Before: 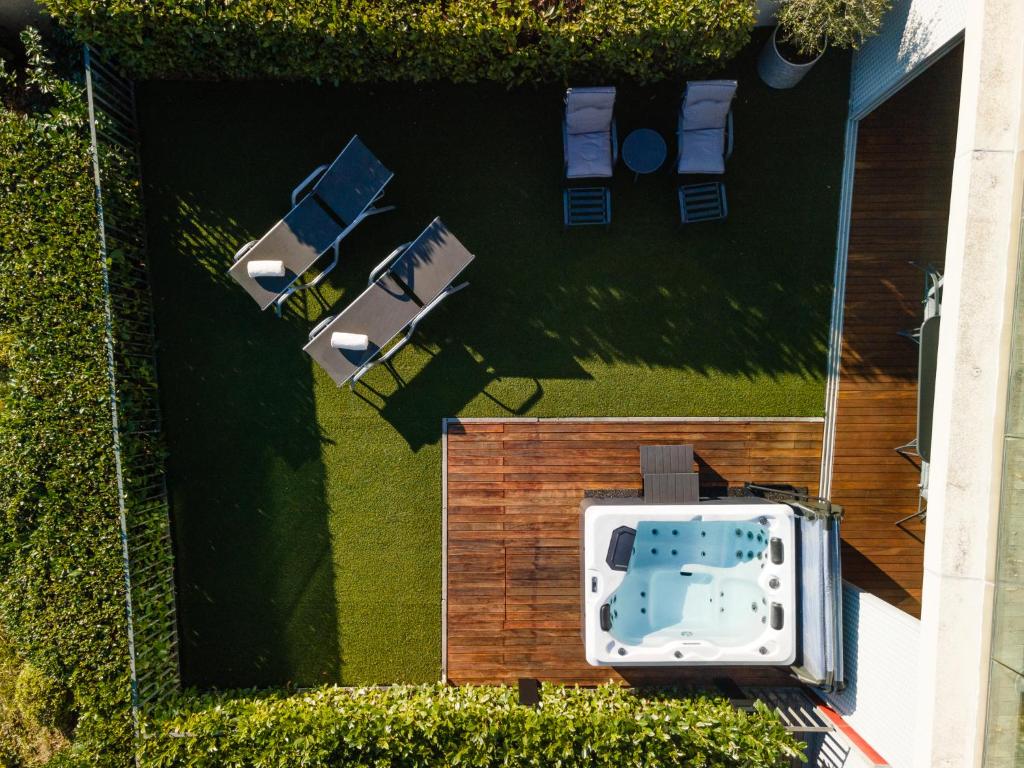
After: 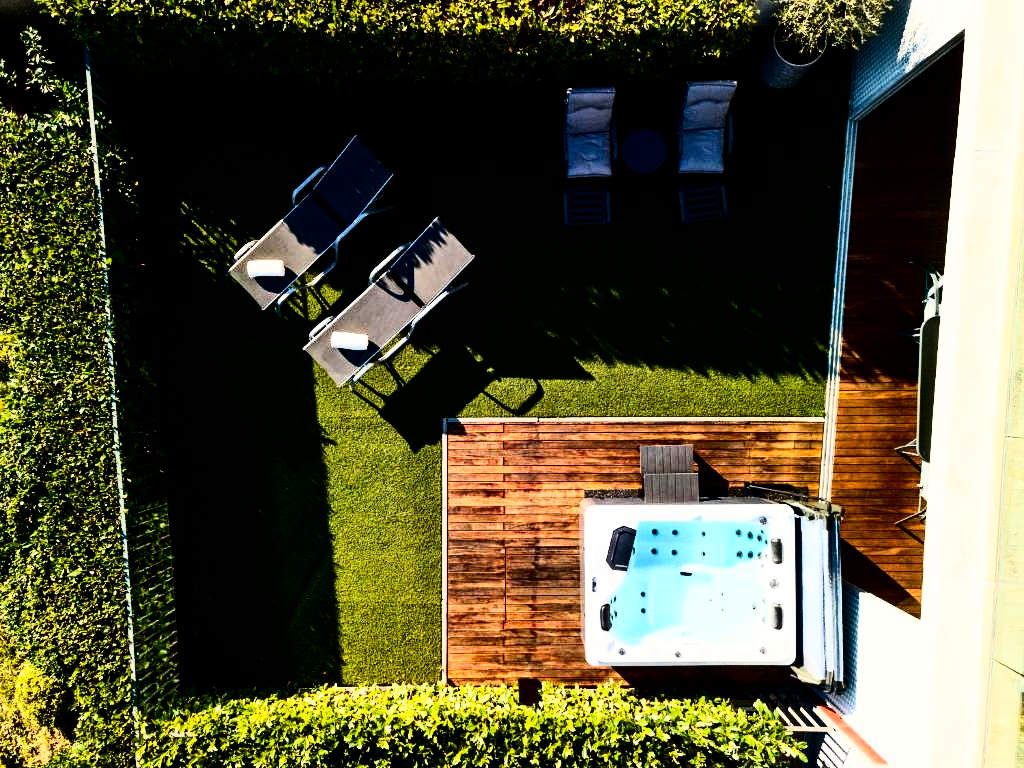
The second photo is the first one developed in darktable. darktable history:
contrast brightness saturation: contrast 0.24, brightness -0.24, saturation 0.14
rgb curve: curves: ch0 [(0, 0) (0.21, 0.15) (0.24, 0.21) (0.5, 0.75) (0.75, 0.96) (0.89, 0.99) (1, 1)]; ch1 [(0, 0.02) (0.21, 0.13) (0.25, 0.2) (0.5, 0.67) (0.75, 0.9) (0.89, 0.97) (1, 1)]; ch2 [(0, 0.02) (0.21, 0.13) (0.25, 0.2) (0.5, 0.67) (0.75, 0.9) (0.89, 0.97) (1, 1)], compensate middle gray true
